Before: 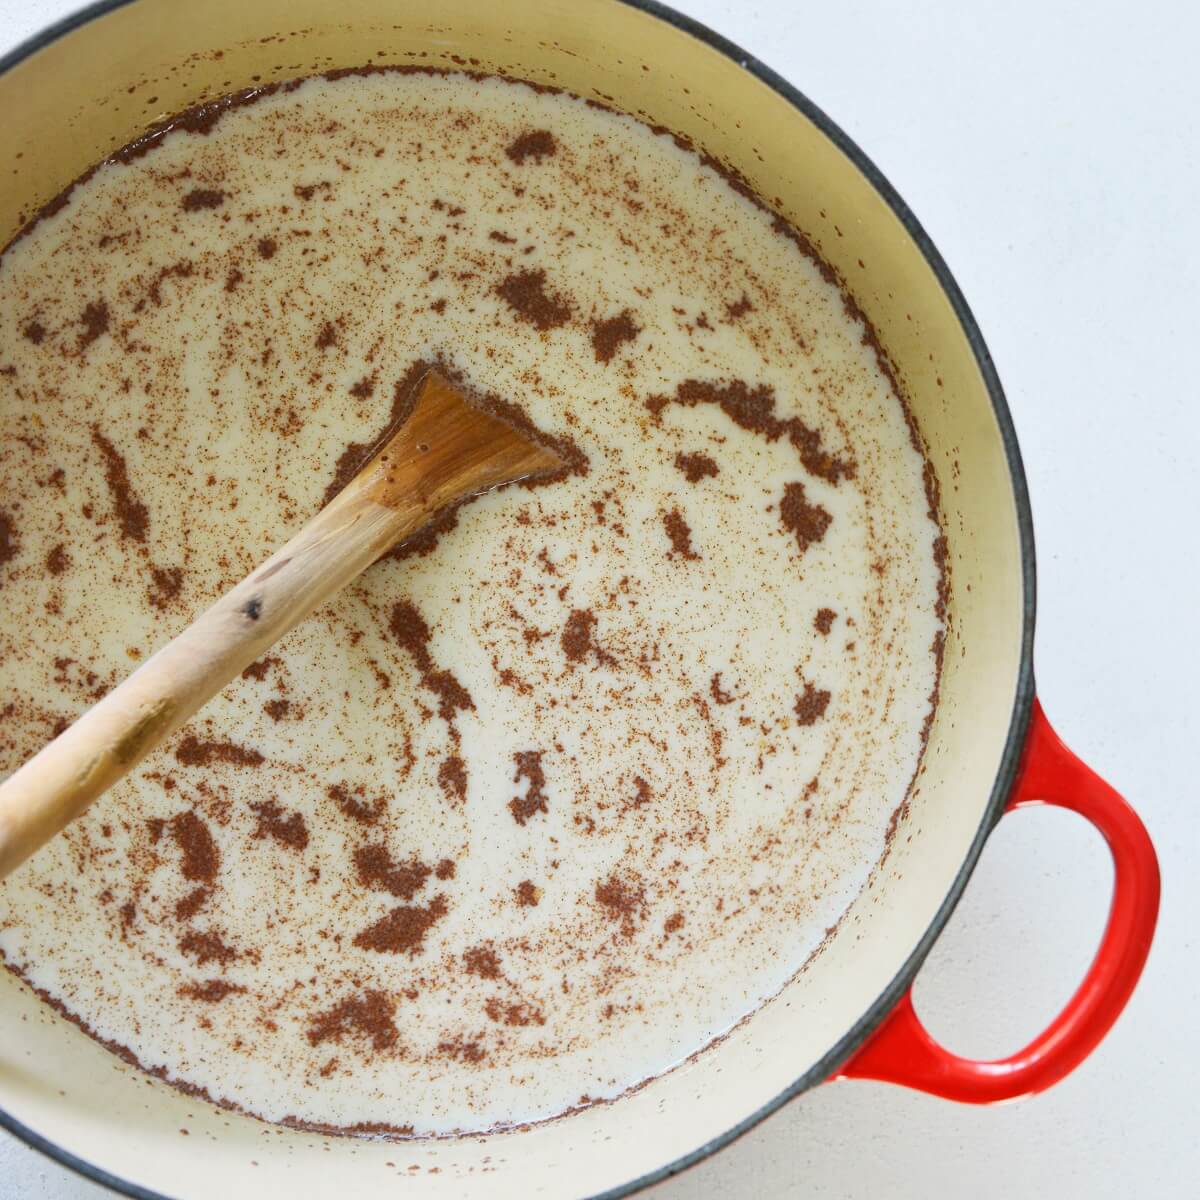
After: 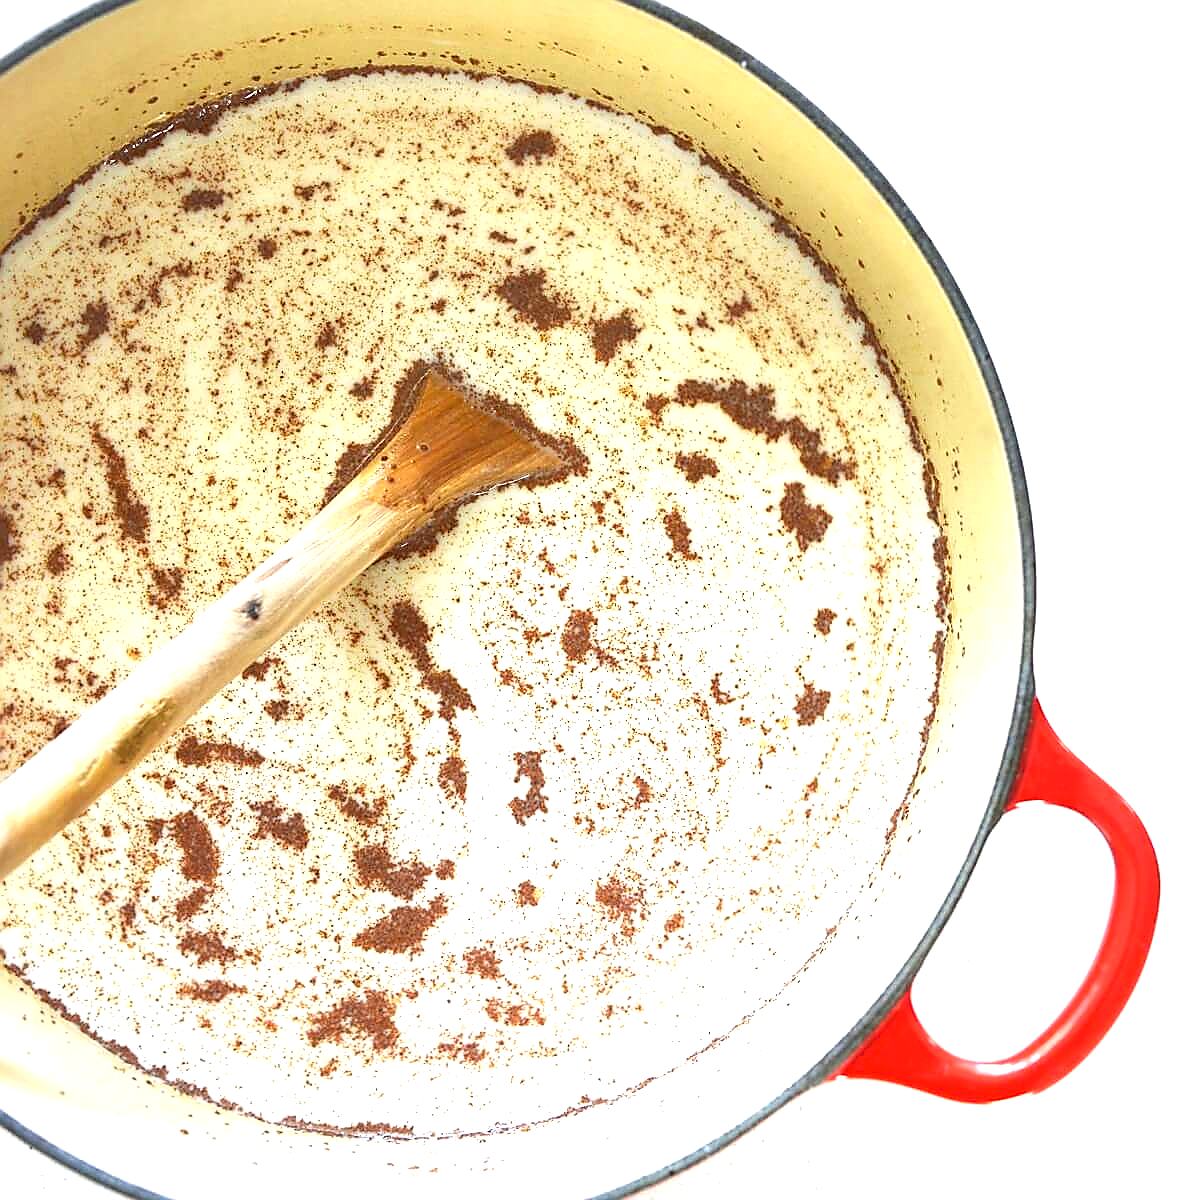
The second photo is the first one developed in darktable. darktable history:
exposure: black level correction 0, exposure 1.2 EV, compensate highlight preservation false
sharpen: radius 1.409, amount 1.241, threshold 0.834
